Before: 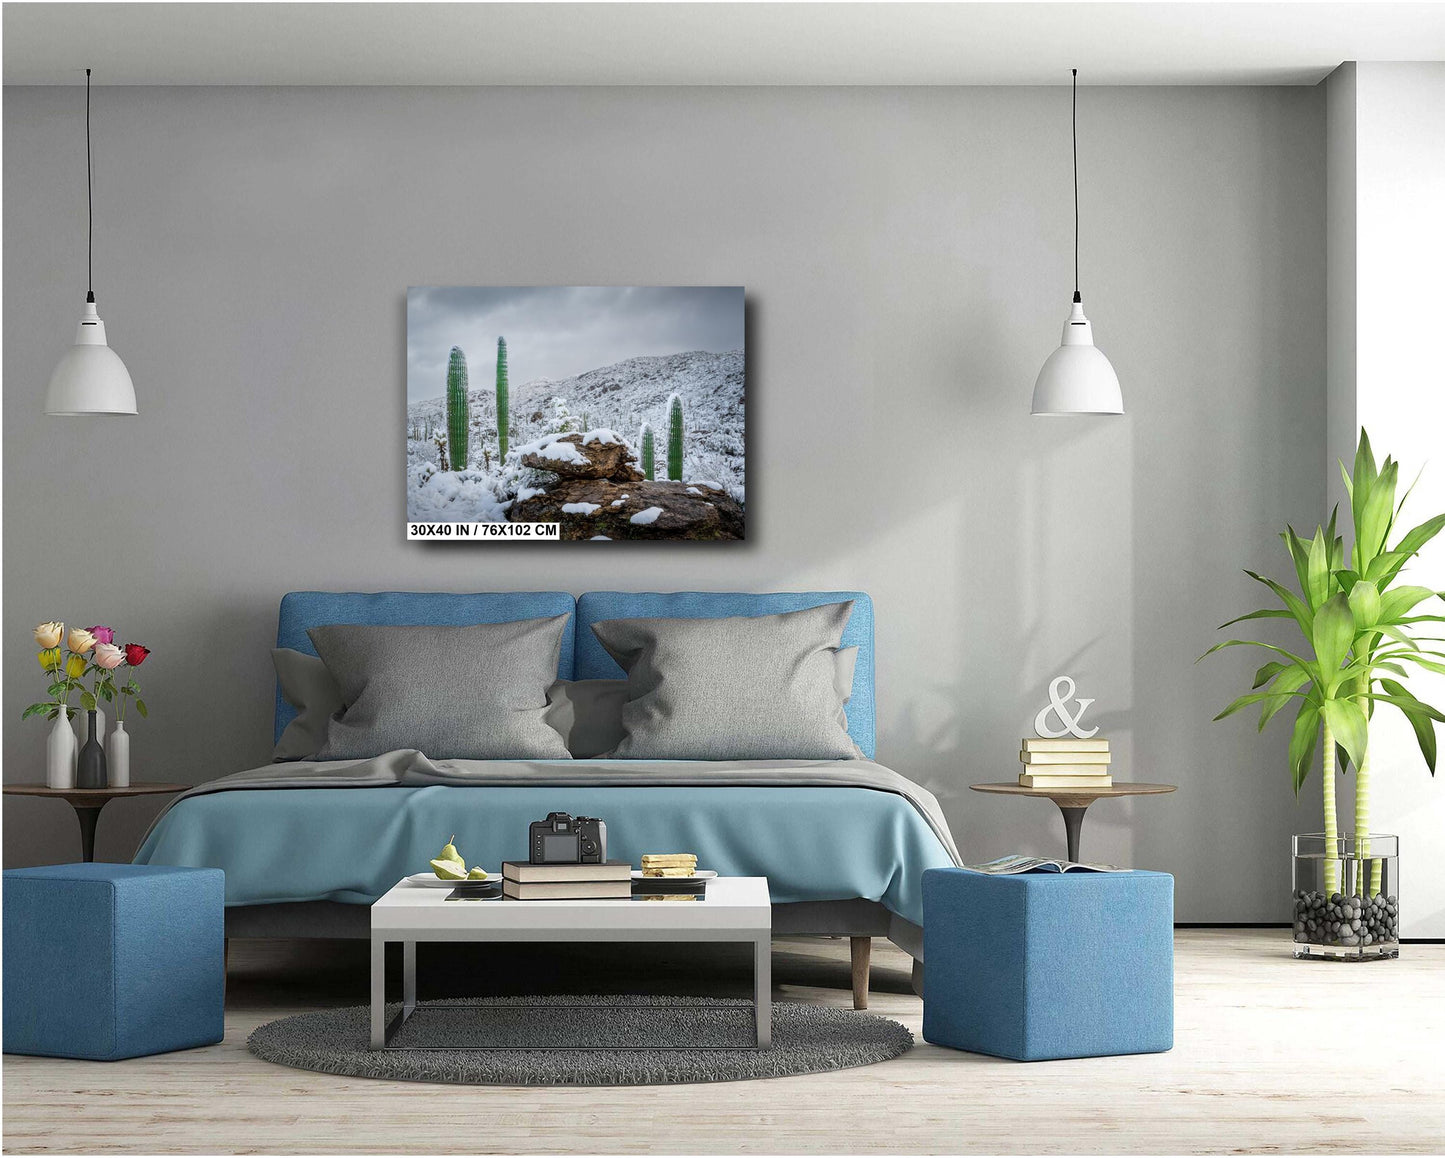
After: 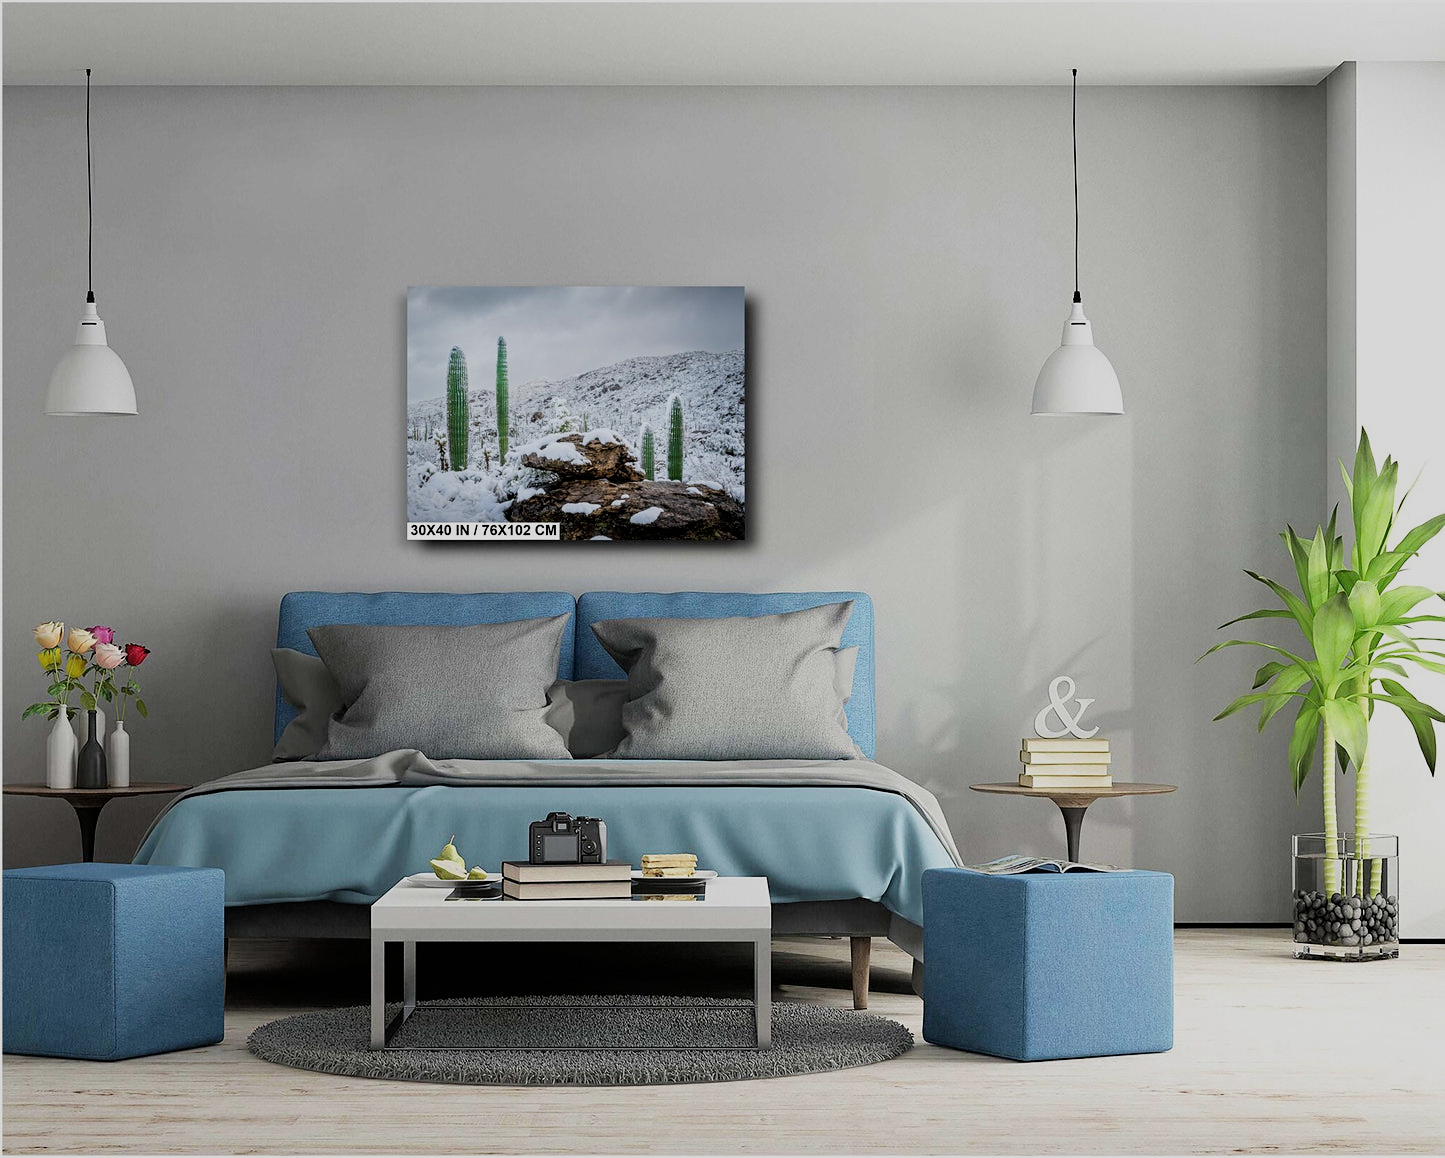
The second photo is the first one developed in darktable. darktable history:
filmic rgb: black relative exposure -7.65 EV, white relative exposure 4.56 EV, hardness 3.61, contrast 1.05
sharpen: amount 0.2
